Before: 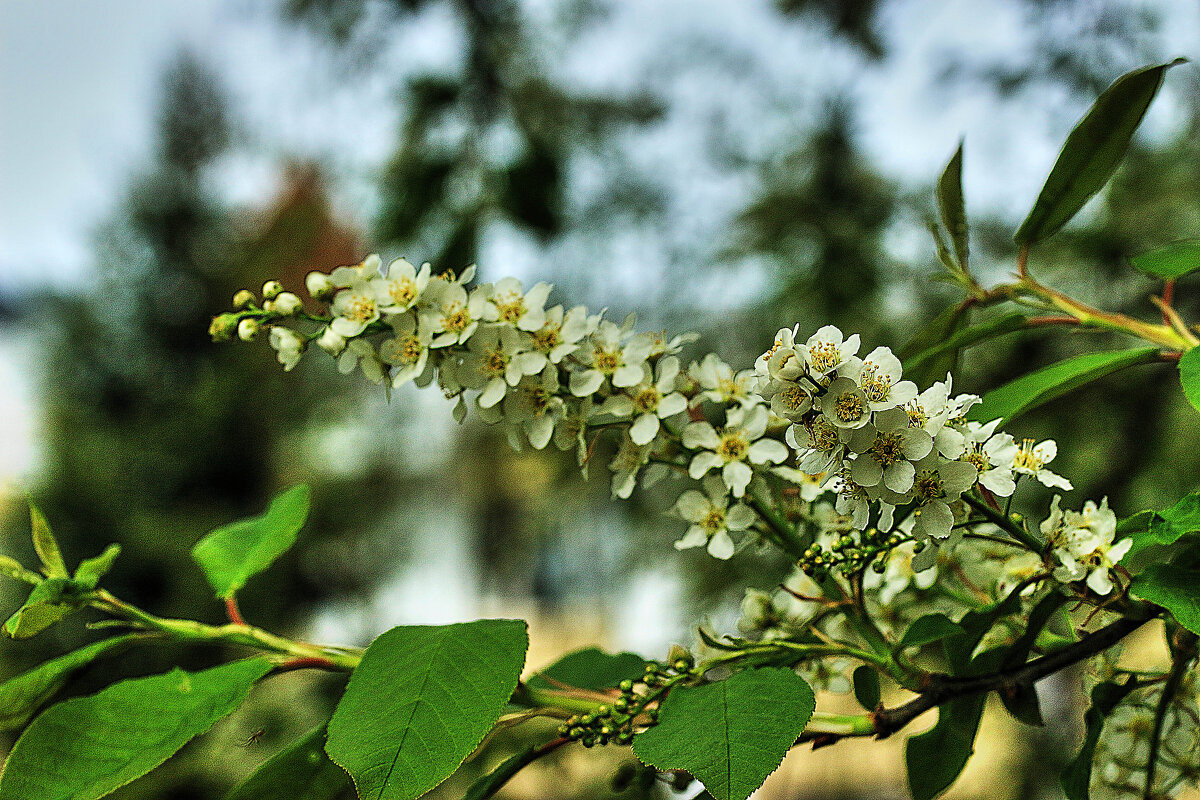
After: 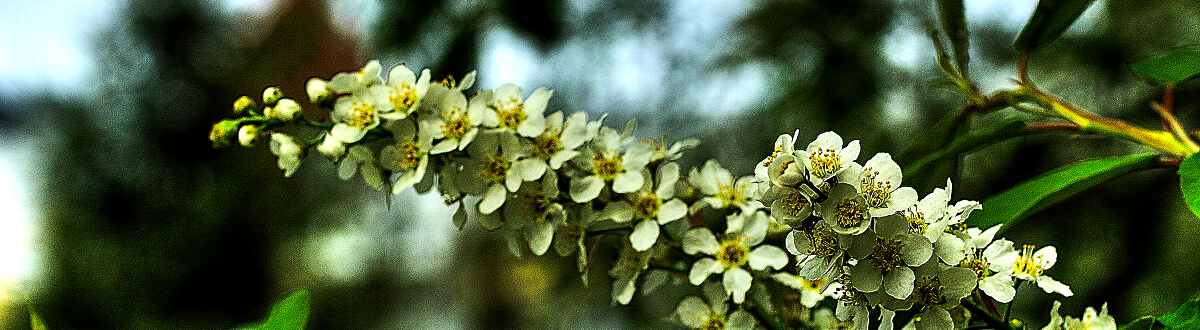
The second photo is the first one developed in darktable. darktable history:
color balance rgb: global offset › luminance -0.405%, perceptual saturation grading › global saturation -0.135%, perceptual brilliance grading › highlights 3.695%, perceptual brilliance grading › mid-tones -17.395%, perceptual brilliance grading › shadows -41.171%, contrast 14.882%
crop and rotate: top 24.328%, bottom 34.325%
color correction: highlights b* -0.038, saturation 1.29
